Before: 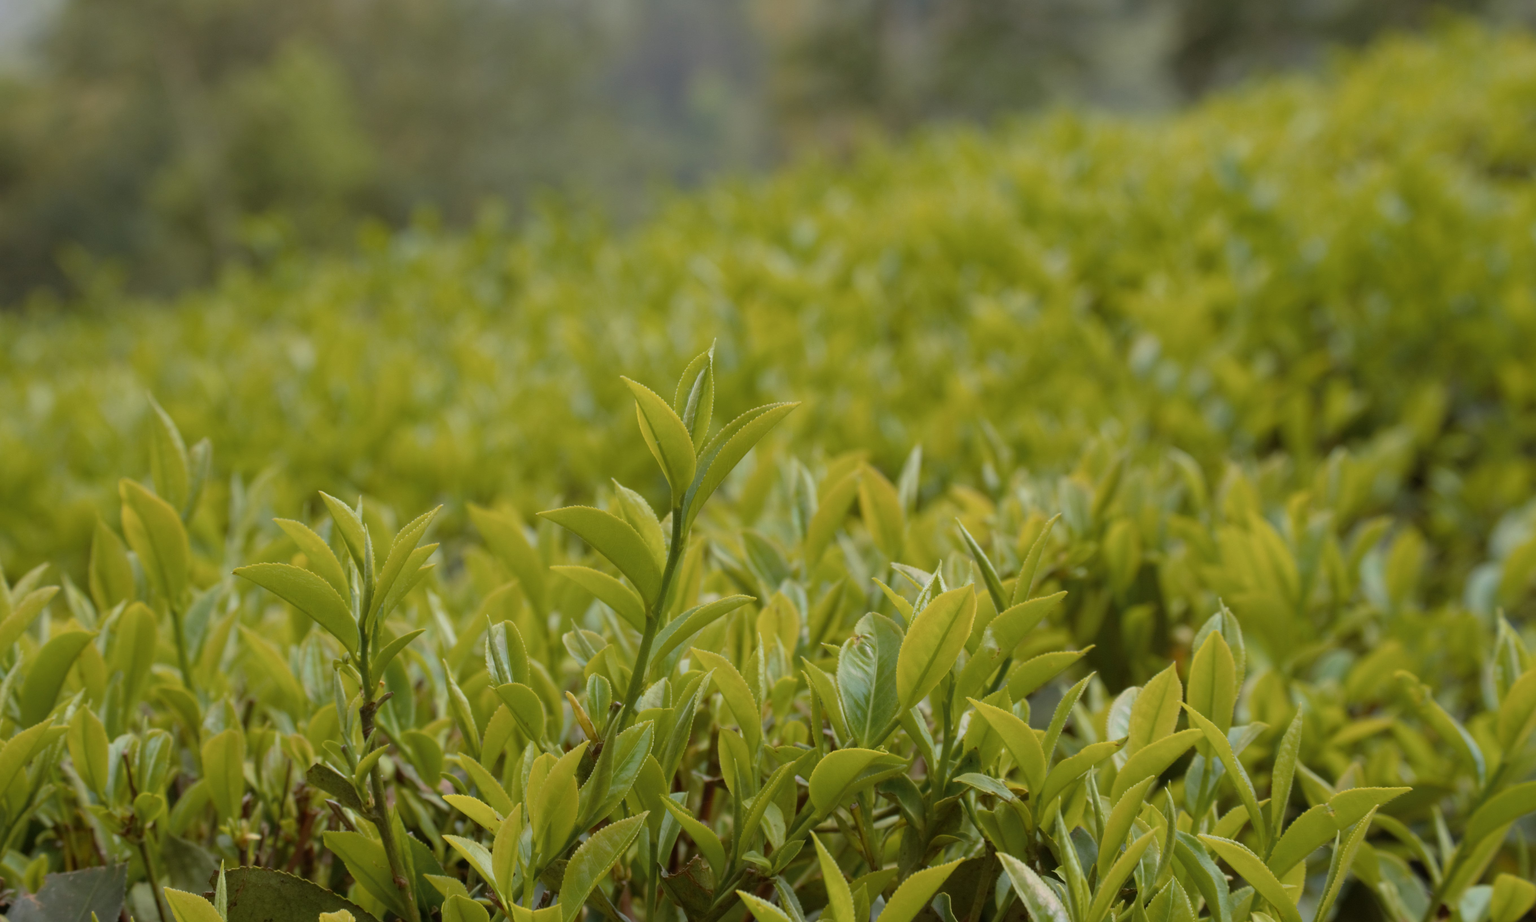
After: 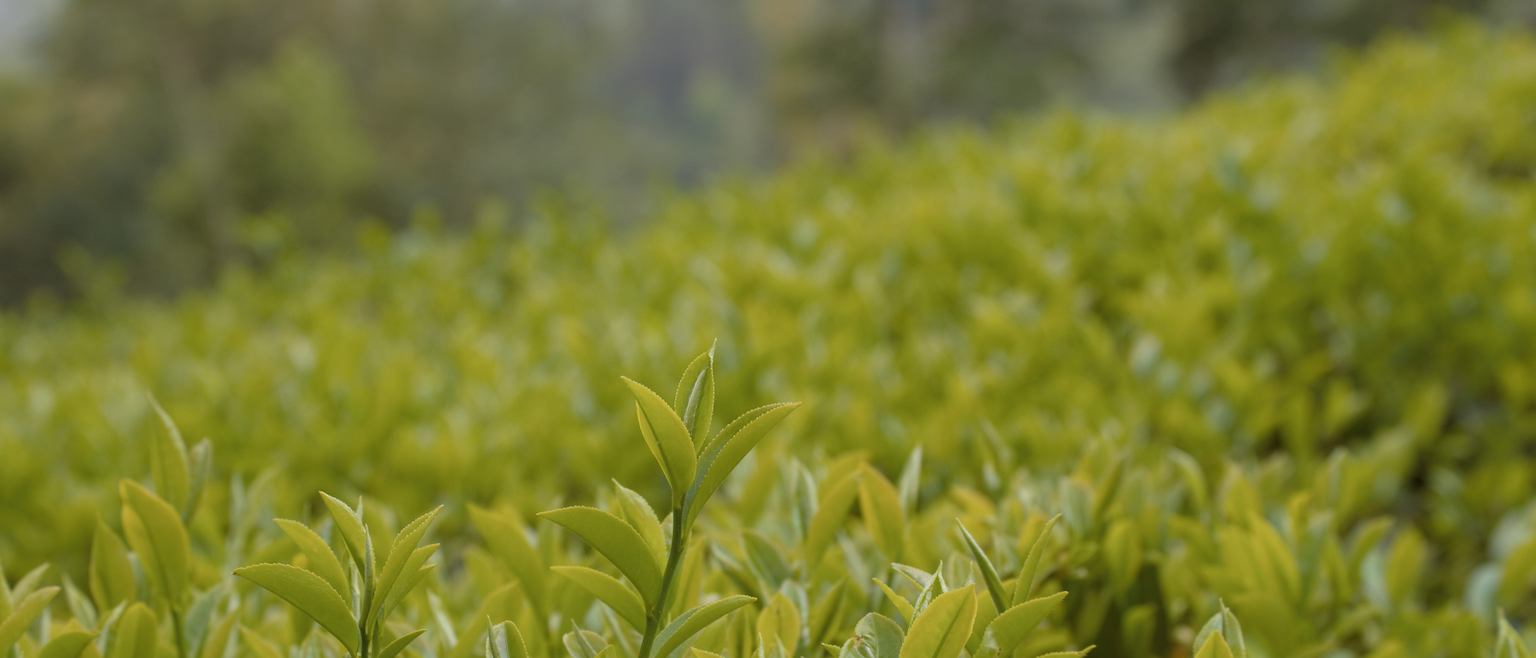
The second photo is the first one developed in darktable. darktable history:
sharpen: on, module defaults
crop: bottom 28.576%
